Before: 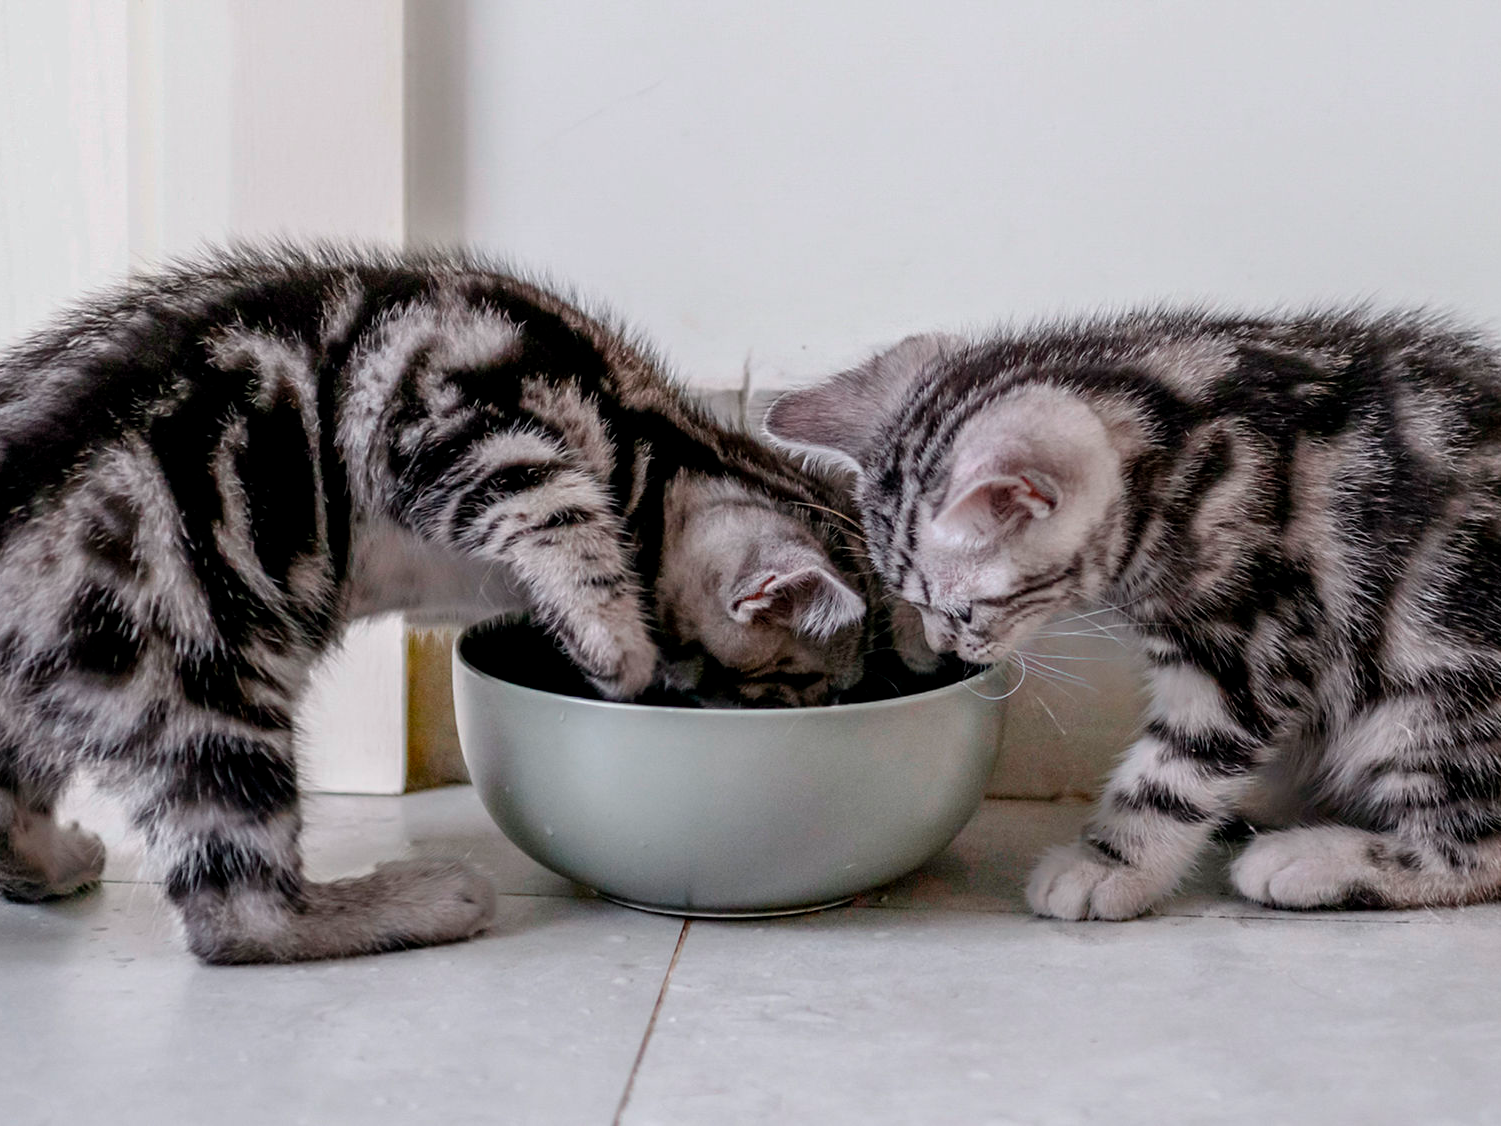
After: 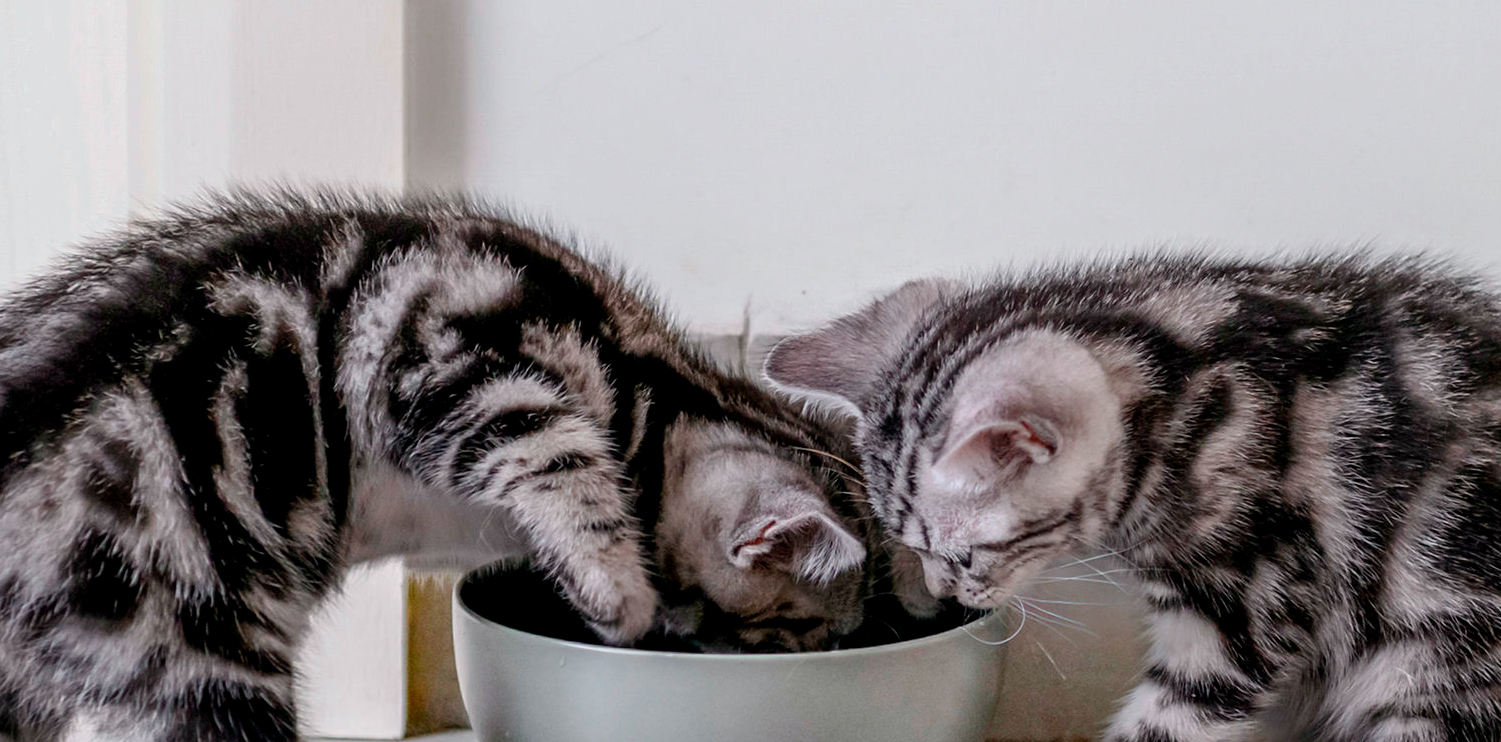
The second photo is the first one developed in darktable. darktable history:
crop and rotate: top 4.923%, bottom 29.117%
